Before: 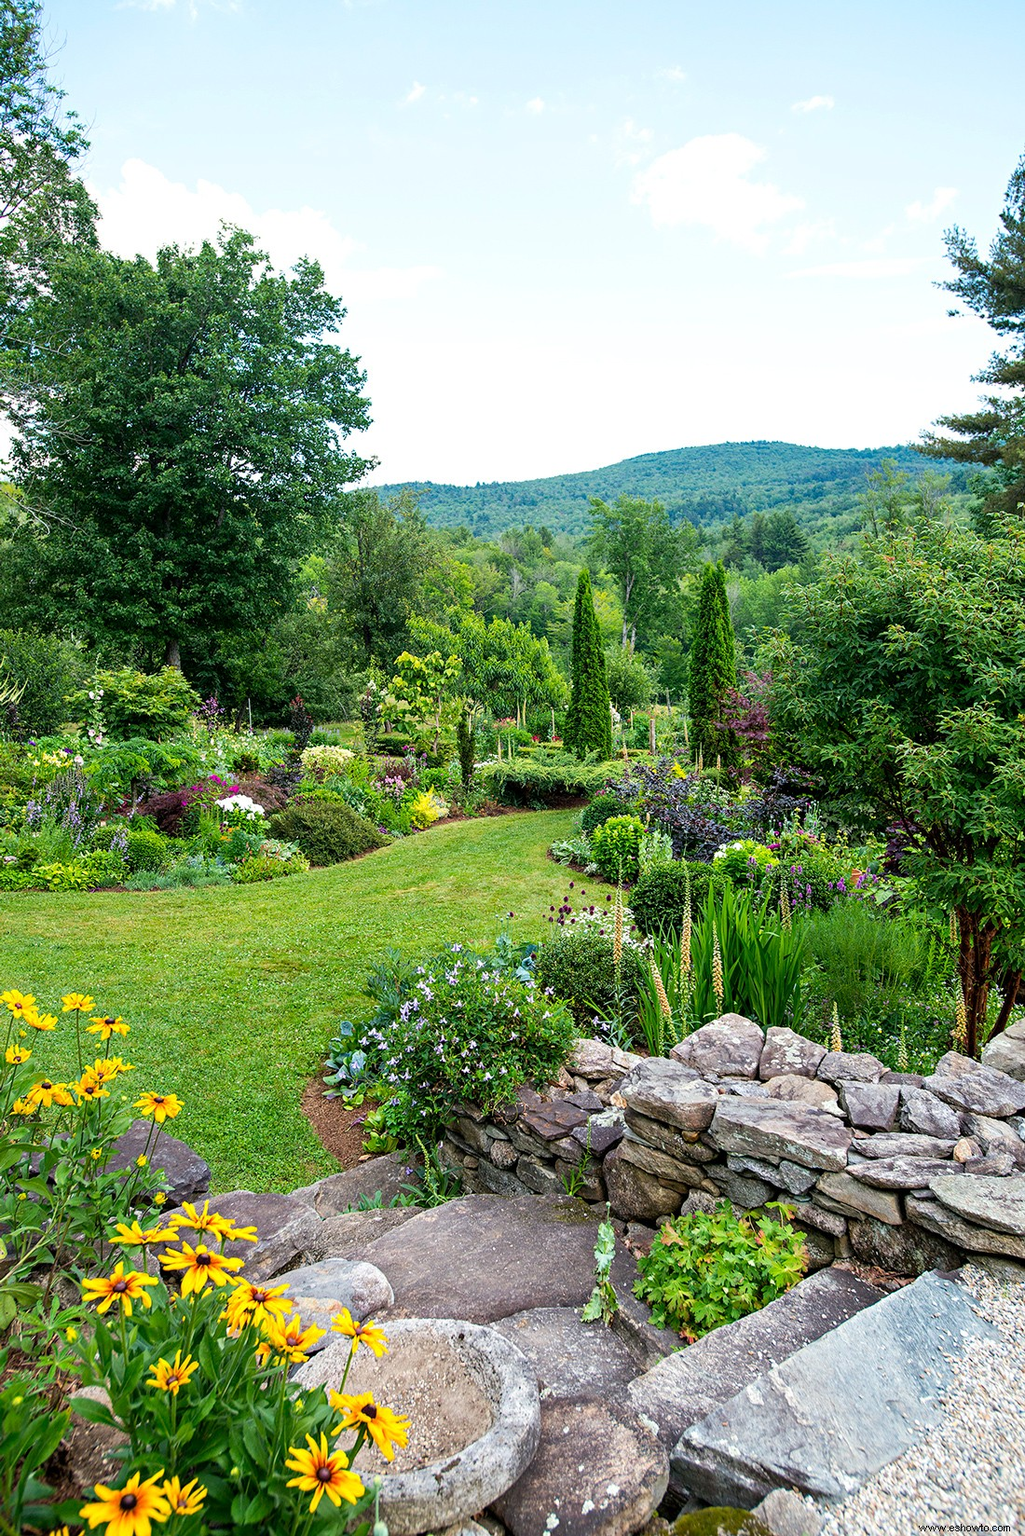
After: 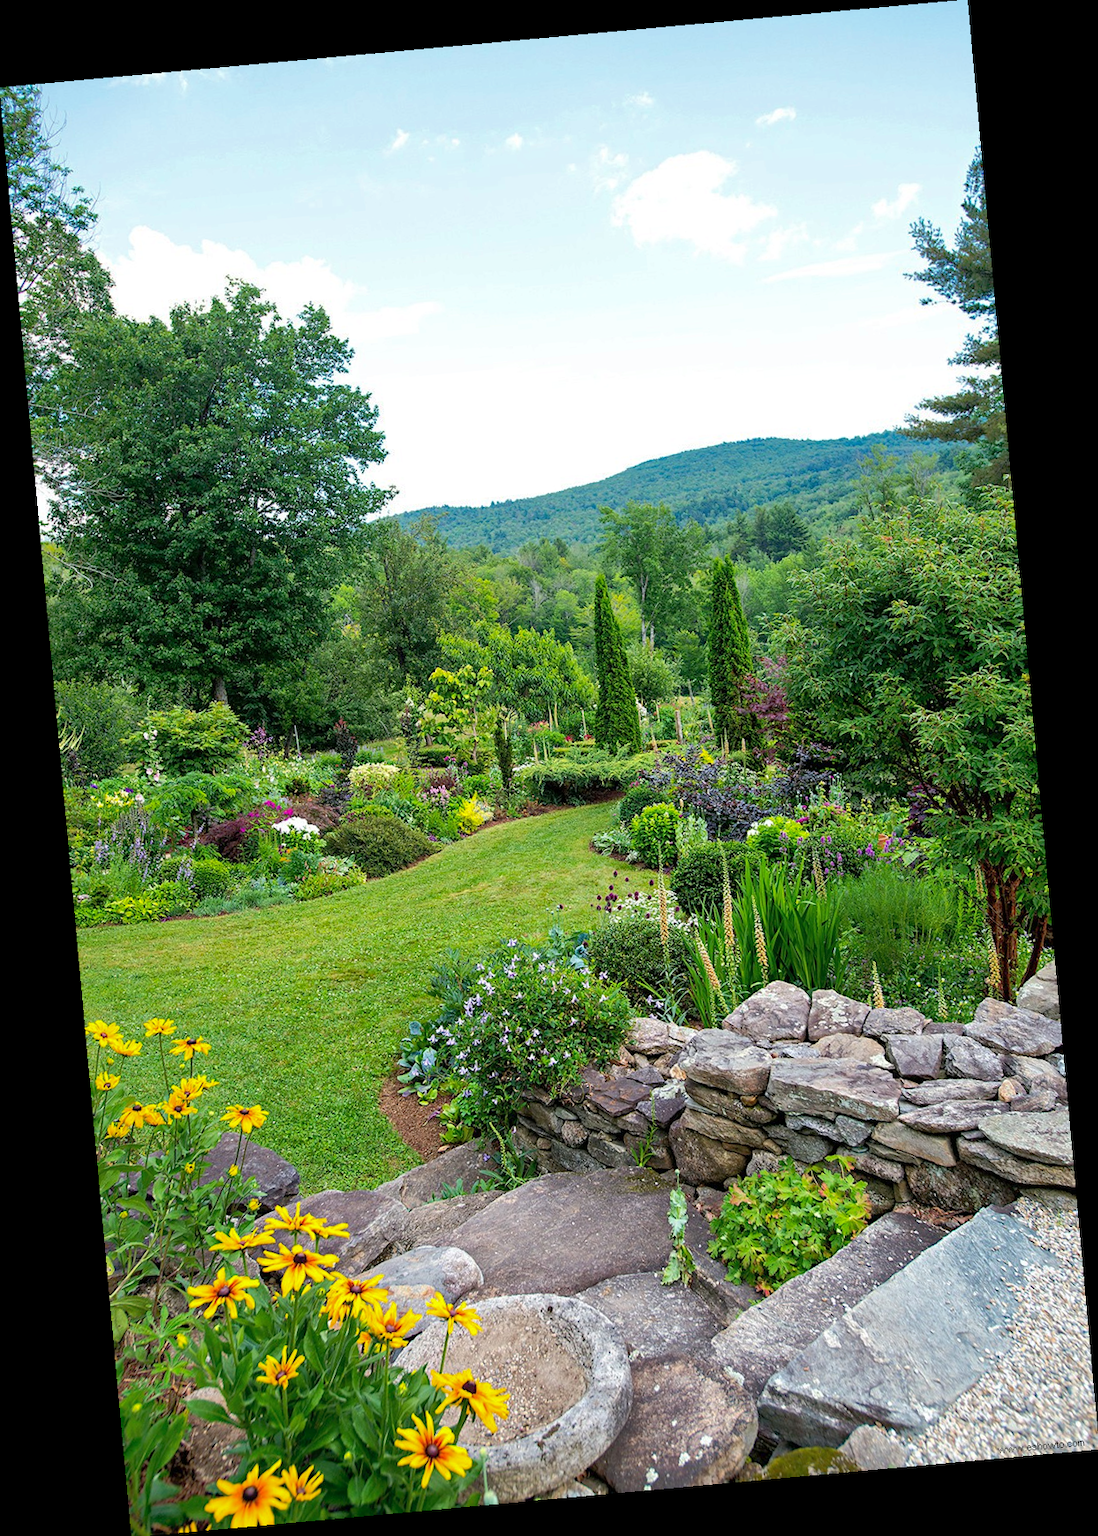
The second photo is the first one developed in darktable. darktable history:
shadows and highlights: on, module defaults
rotate and perspective: rotation -5.2°, automatic cropping off
